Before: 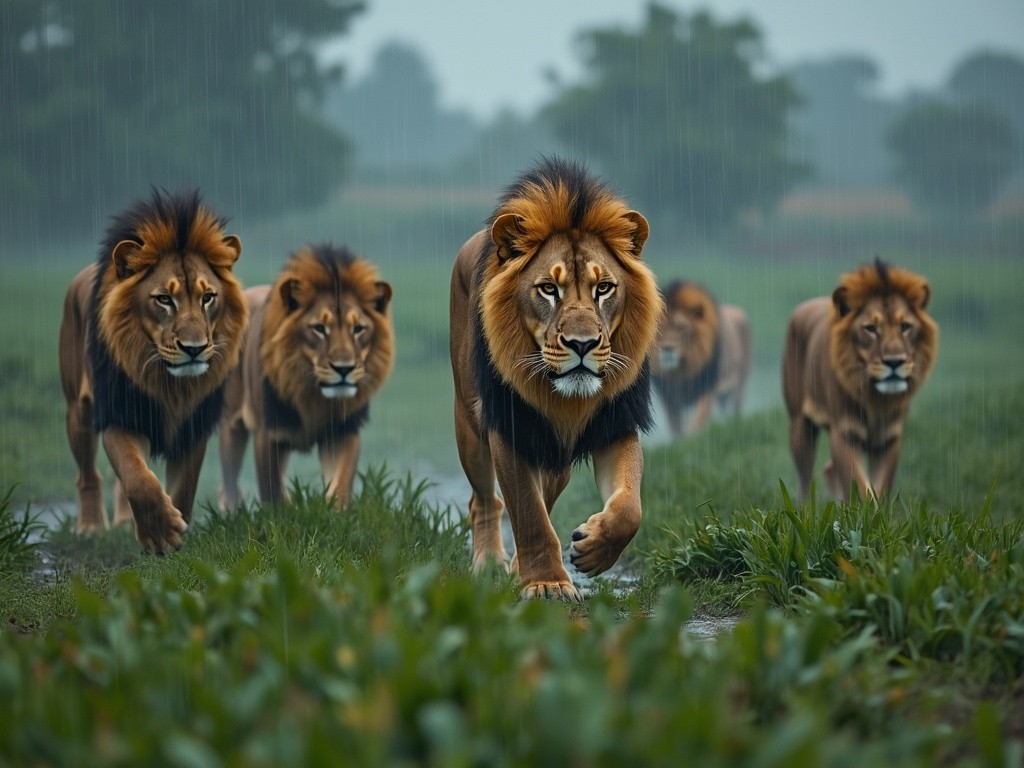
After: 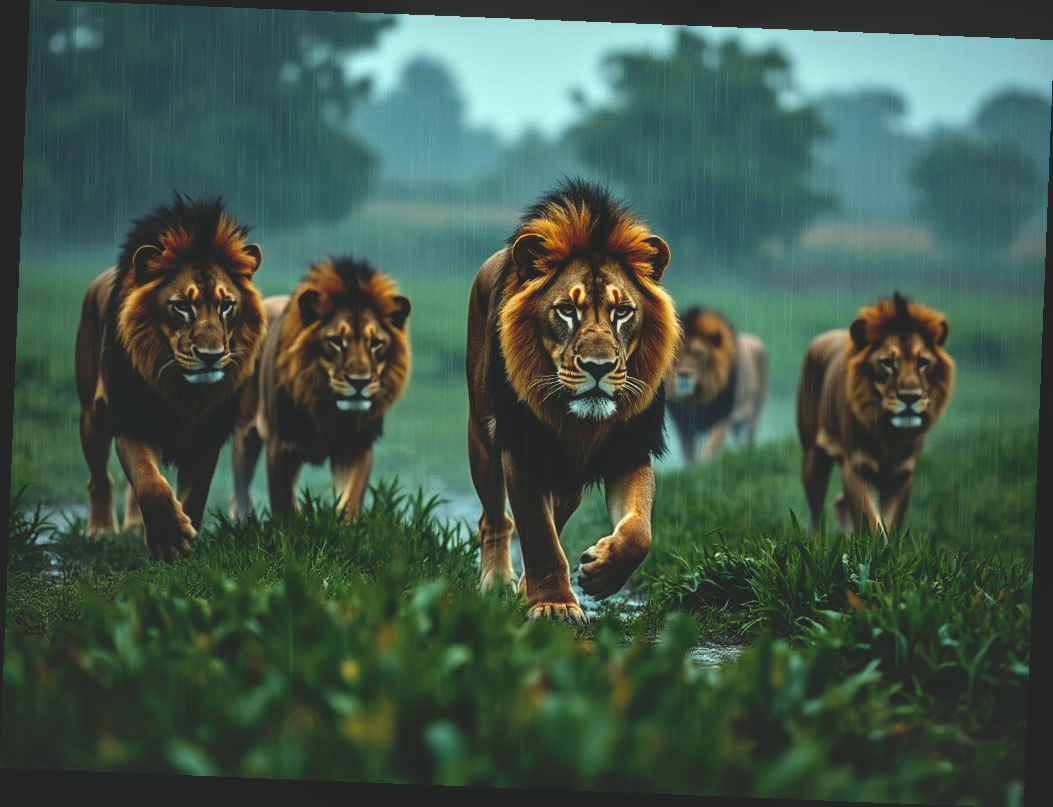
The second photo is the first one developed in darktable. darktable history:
base curve: curves: ch0 [(0, 0.02) (0.083, 0.036) (1, 1)], preserve colors none
color correction: highlights a* -8, highlights b* 3.1
exposure: black level correction 0.001, exposure 0.5 EV, compensate exposure bias true, compensate highlight preservation false
rotate and perspective: rotation 2.27°, automatic cropping off
local contrast: on, module defaults
